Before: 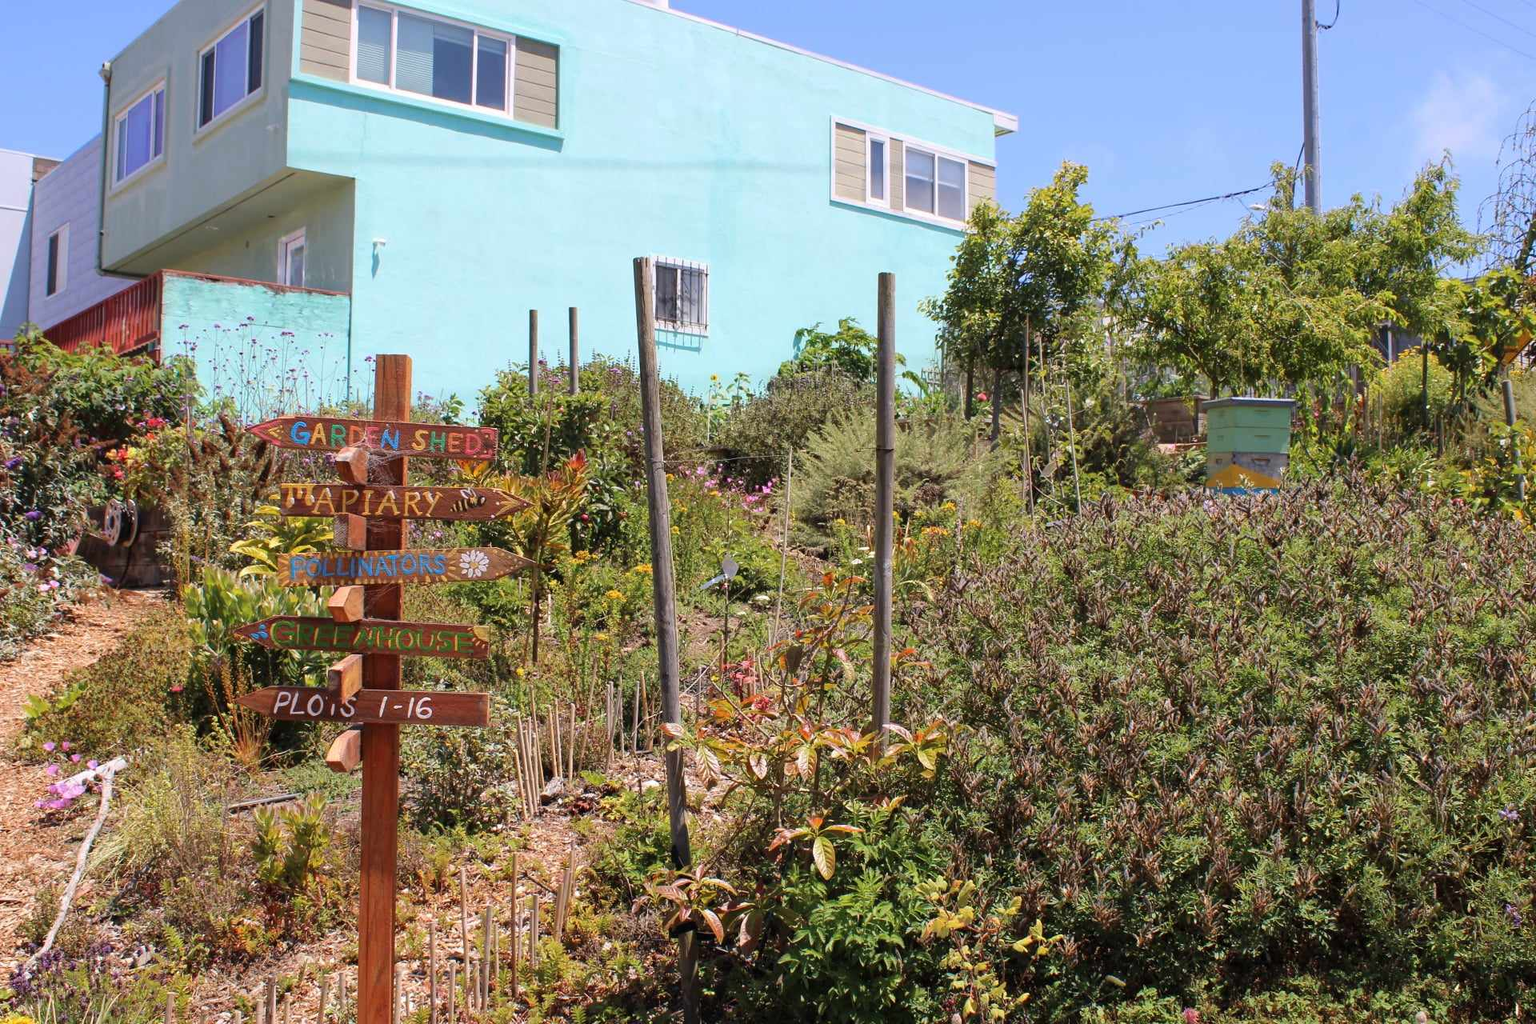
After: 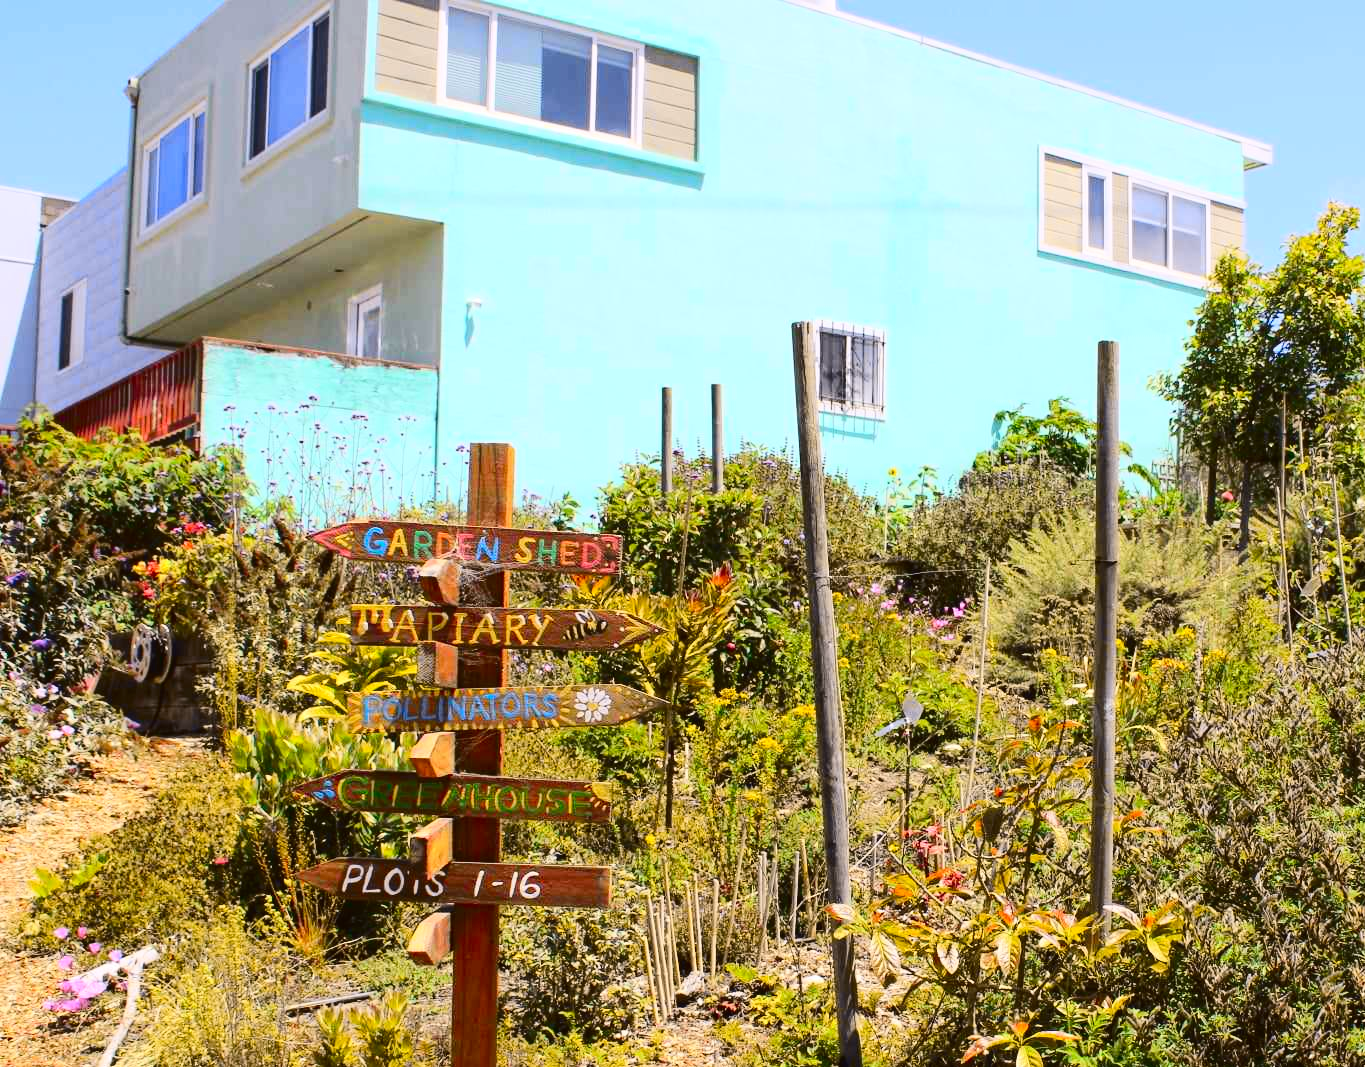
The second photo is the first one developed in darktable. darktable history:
crop: right 28.885%, bottom 16.626%
tone curve: curves: ch0 [(0.003, 0.023) (0.071, 0.052) (0.236, 0.197) (0.466, 0.557) (0.631, 0.764) (0.806, 0.906) (1, 1)]; ch1 [(0, 0) (0.262, 0.227) (0.417, 0.386) (0.469, 0.467) (0.502, 0.51) (0.528, 0.521) (0.573, 0.555) (0.605, 0.621) (0.644, 0.671) (0.686, 0.728) (0.994, 0.987)]; ch2 [(0, 0) (0.262, 0.188) (0.385, 0.353) (0.427, 0.424) (0.495, 0.502) (0.531, 0.555) (0.583, 0.632) (0.644, 0.748) (1, 1)], color space Lab, independent channels, preserve colors none
